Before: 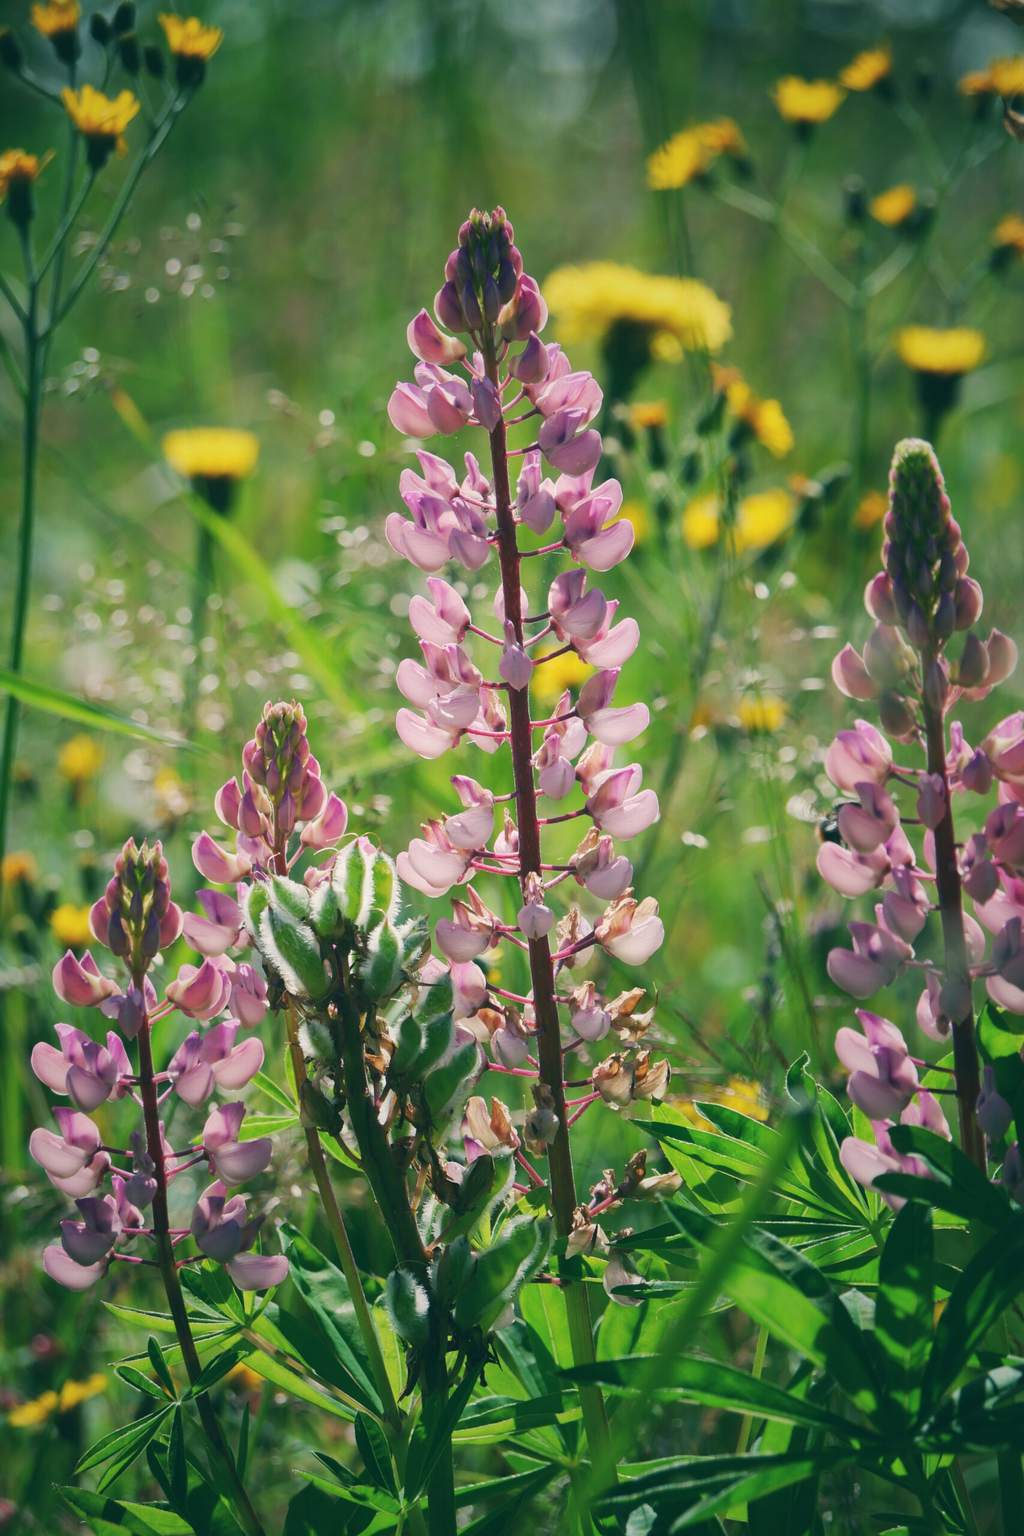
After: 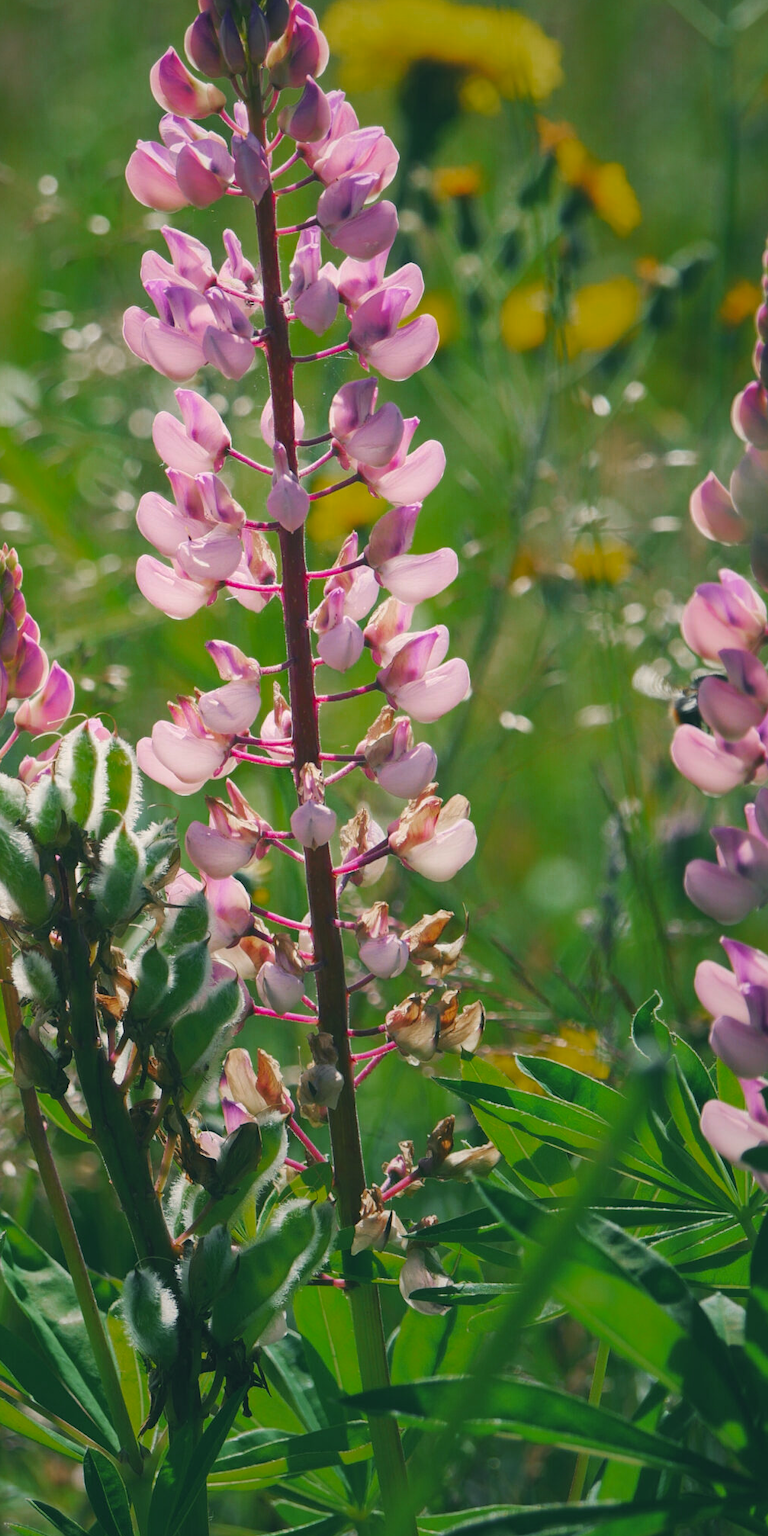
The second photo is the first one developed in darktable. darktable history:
crop and rotate: left 28.256%, top 17.734%, right 12.656%, bottom 3.573%
color correction: saturation 0.98
color zones: curves: ch0 [(0, 0.48) (0.209, 0.398) (0.305, 0.332) (0.429, 0.493) (0.571, 0.5) (0.714, 0.5) (0.857, 0.5) (1, 0.48)]; ch1 [(0, 0.633) (0.143, 0.586) (0.286, 0.489) (0.429, 0.448) (0.571, 0.31) (0.714, 0.335) (0.857, 0.492) (1, 0.633)]; ch2 [(0, 0.448) (0.143, 0.498) (0.286, 0.5) (0.429, 0.5) (0.571, 0.5) (0.714, 0.5) (0.857, 0.5) (1, 0.448)]
